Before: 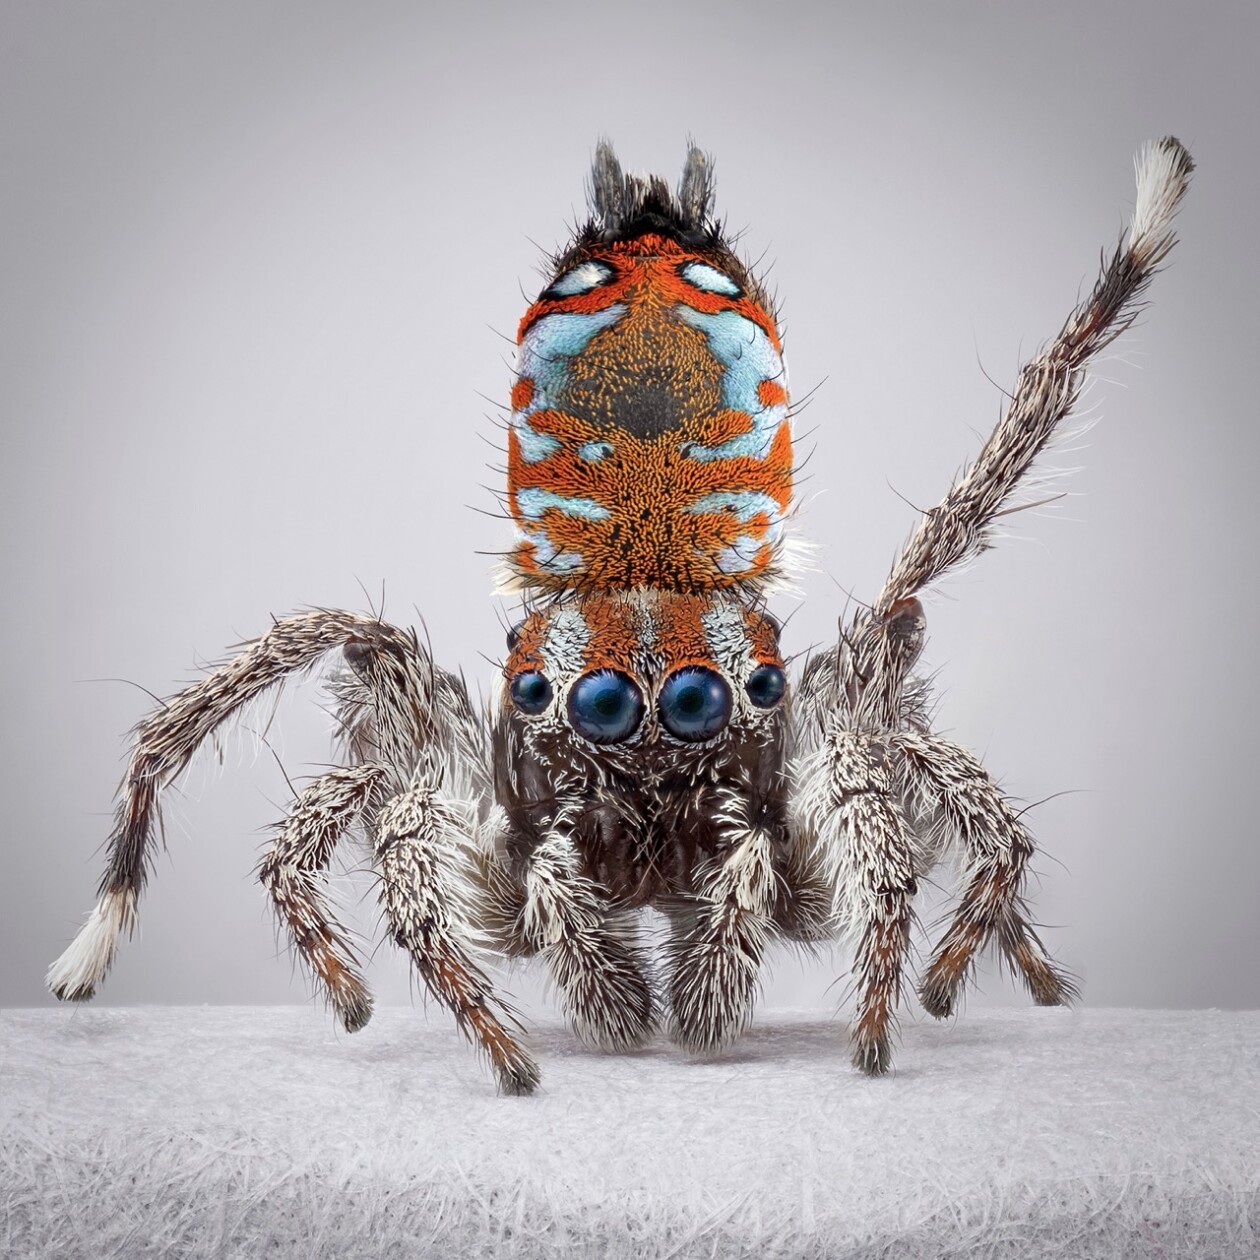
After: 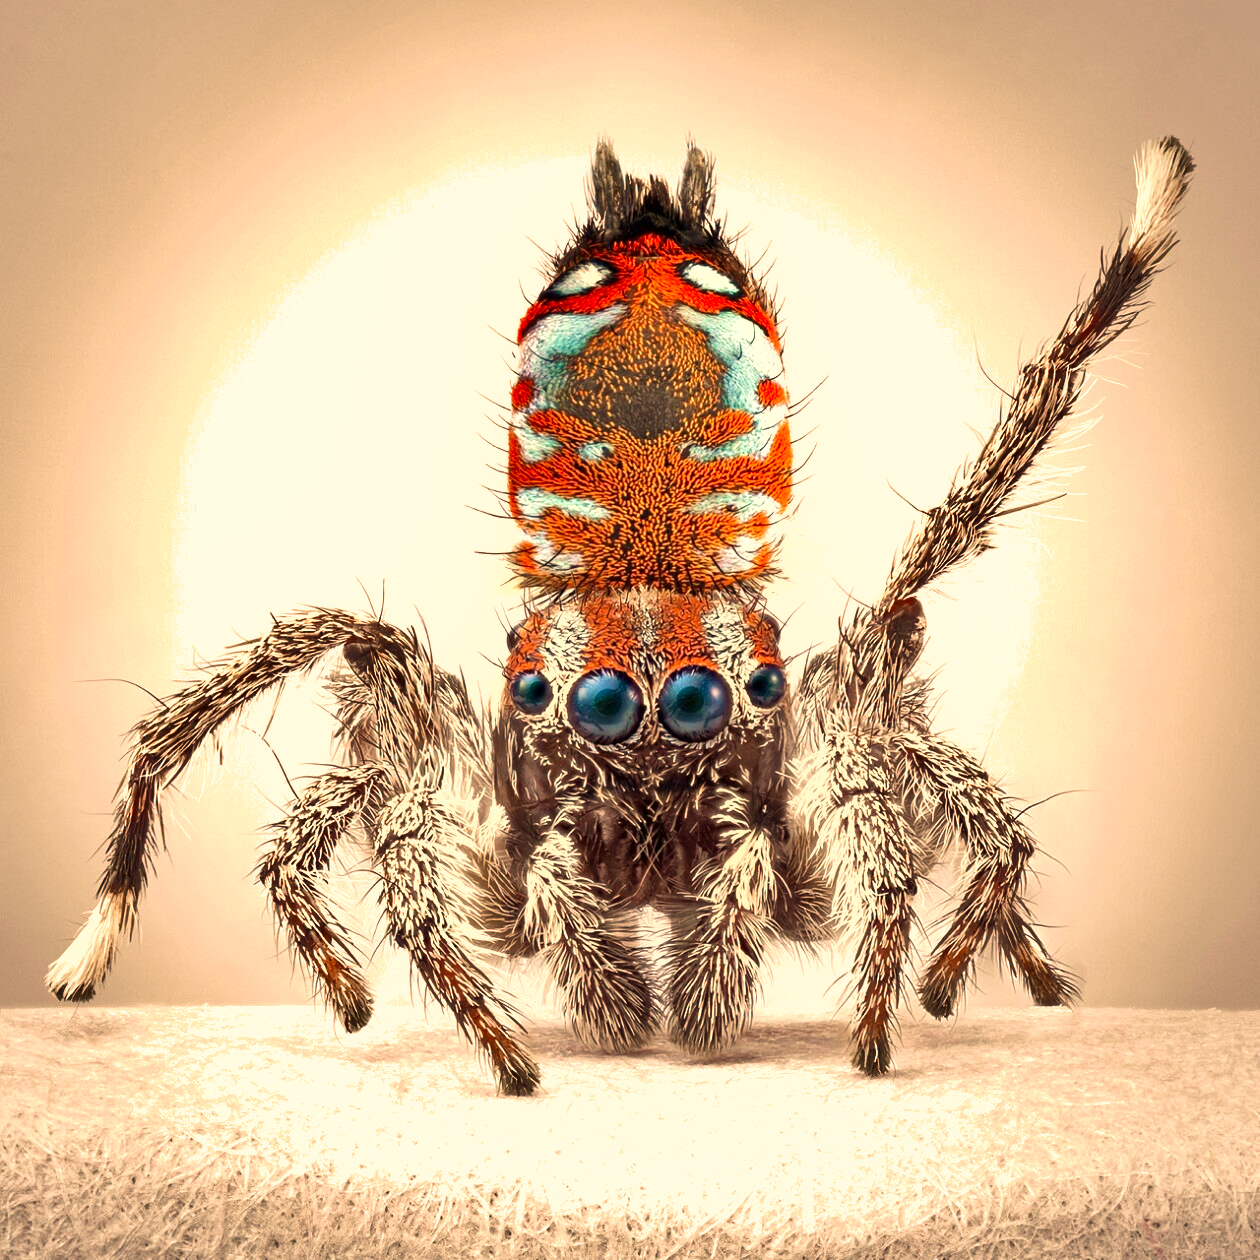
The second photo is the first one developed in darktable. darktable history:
contrast brightness saturation: contrast 0.01, saturation -0.05
shadows and highlights: low approximation 0.01, soften with gaussian
tone equalizer: -8 EV 0.06 EV, smoothing diameter 25%, edges refinement/feathering 10, preserve details guided filter
white balance: red 1.138, green 0.996, blue 0.812
exposure: exposure 0.6 EV, compensate highlight preservation false
velvia: on, module defaults
